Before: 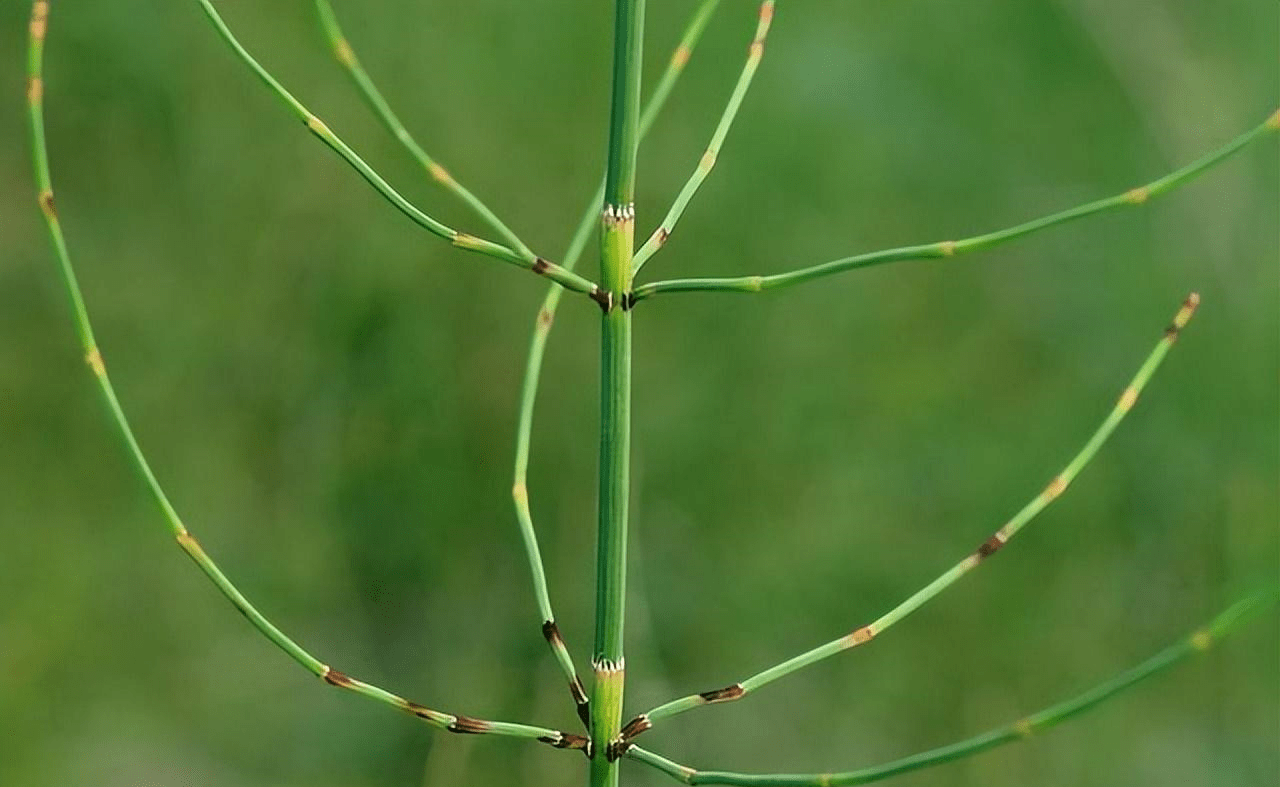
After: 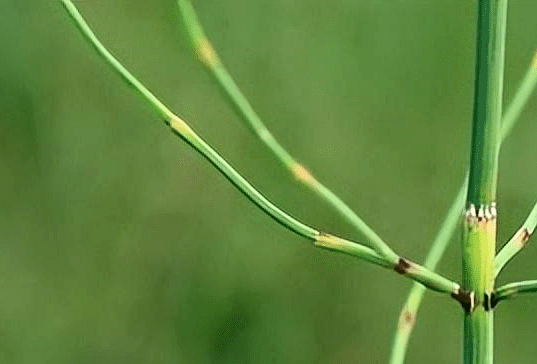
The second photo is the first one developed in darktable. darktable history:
crop and rotate: left 10.817%, top 0.062%, right 47.194%, bottom 53.626%
contrast brightness saturation: contrast 0.24, brightness 0.09
